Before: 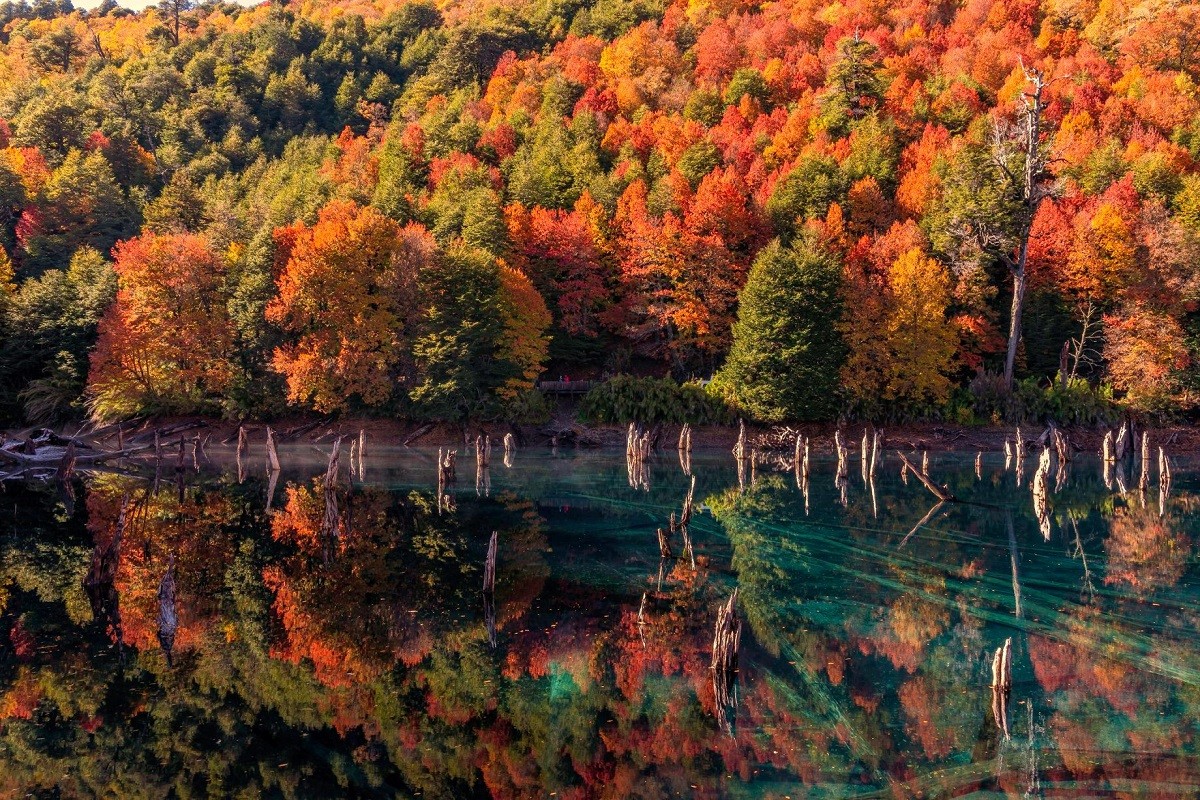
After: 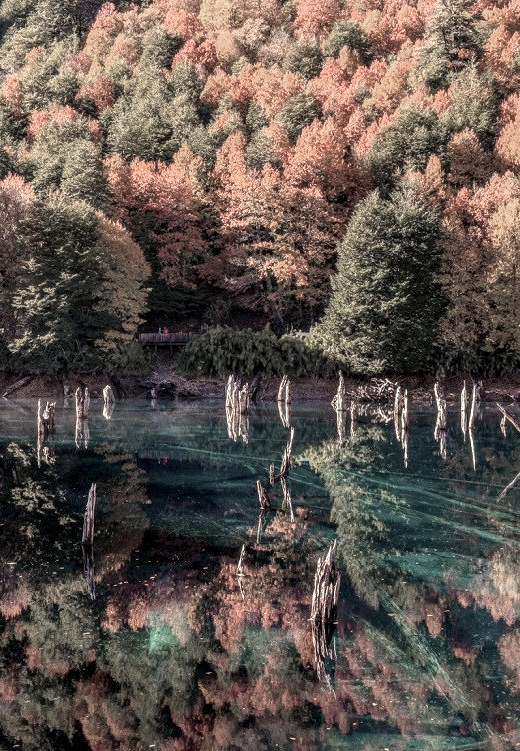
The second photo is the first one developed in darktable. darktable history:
exposure: black level correction 0, exposure 0.5 EV, compensate highlight preservation false
crop: left 33.452%, top 6.025%, right 23.155%
shadows and highlights: radius 171.16, shadows 27, white point adjustment 3.13, highlights -67.95, soften with gaussian
color zones: curves: ch0 [(0, 0.613) (0.01, 0.613) (0.245, 0.448) (0.498, 0.529) (0.642, 0.665) (0.879, 0.777) (0.99, 0.613)]; ch1 [(0, 0.272) (0.219, 0.127) (0.724, 0.346)]
local contrast: on, module defaults
